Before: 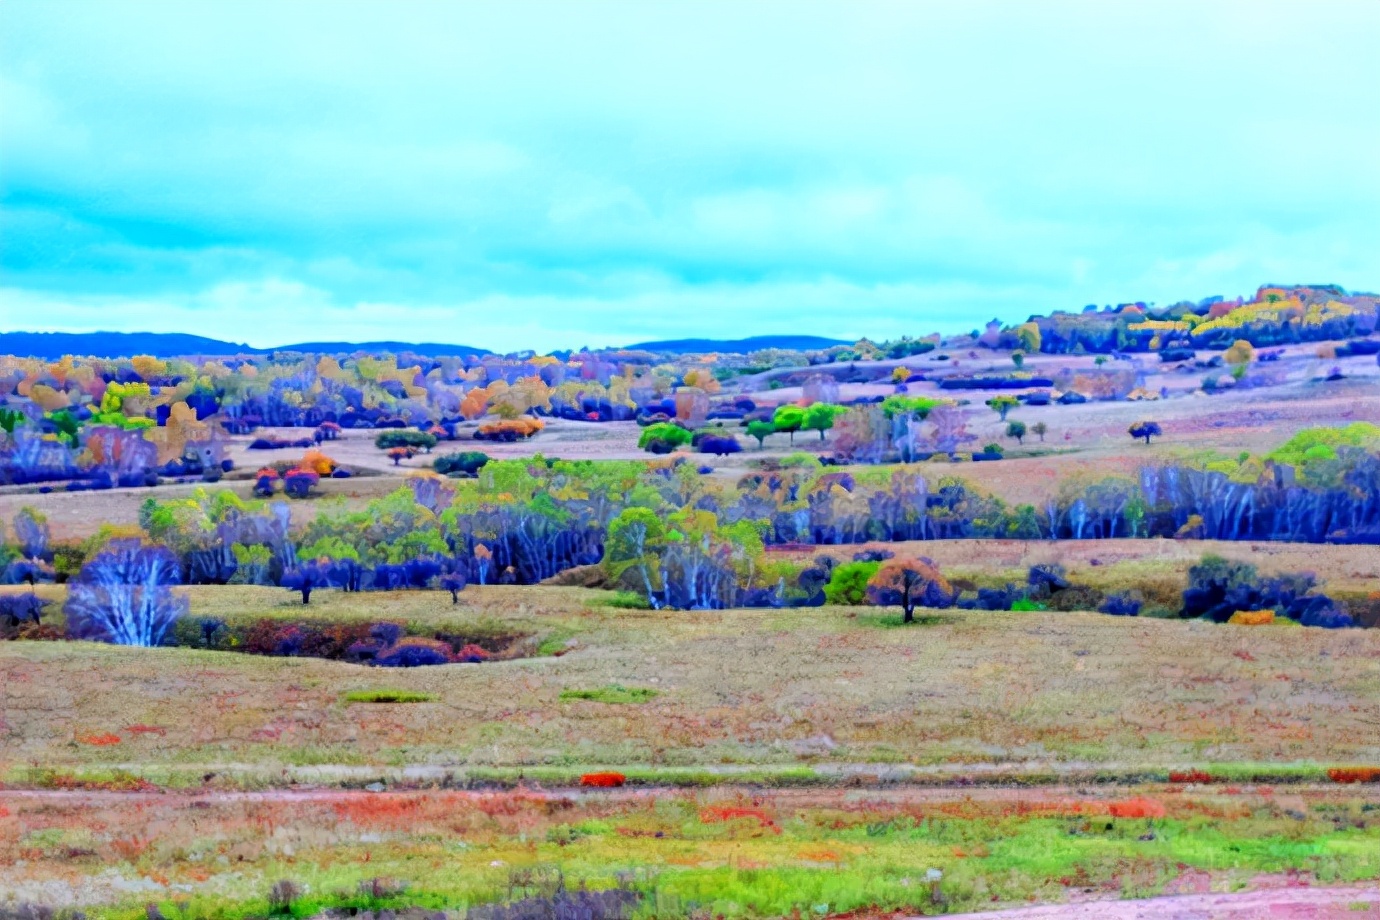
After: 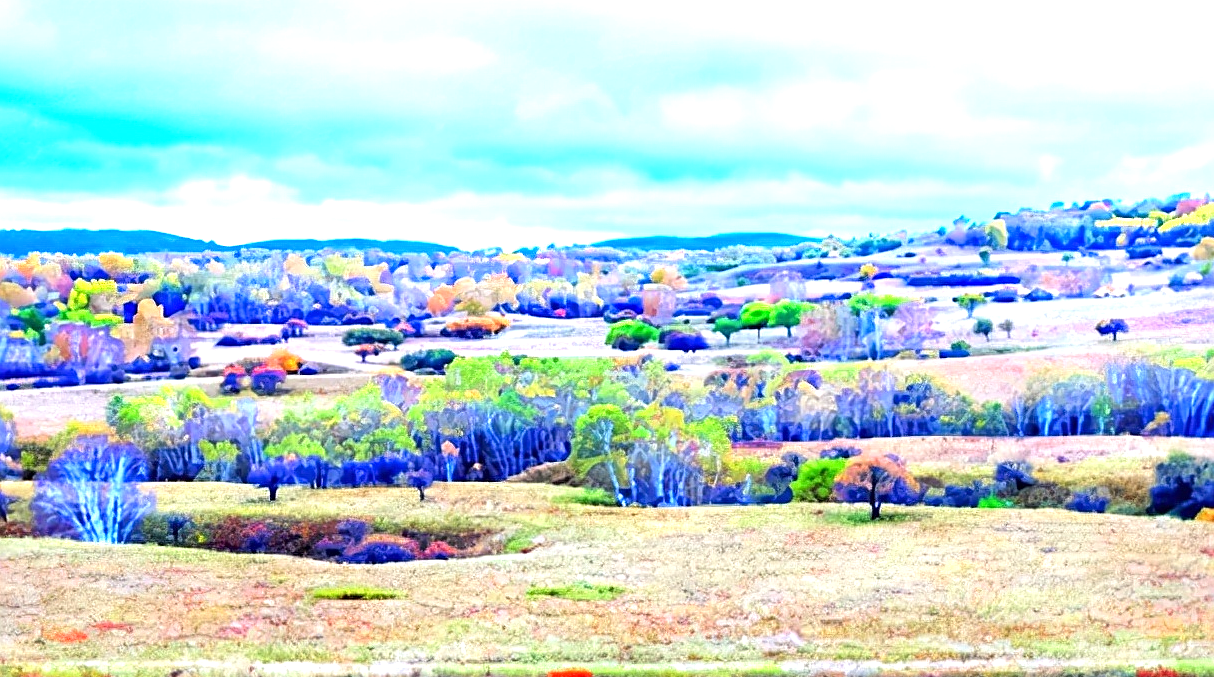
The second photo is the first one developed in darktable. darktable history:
crop and rotate: left 2.425%, top 11.305%, right 9.6%, bottom 15.08%
sharpen: on, module defaults
exposure: black level correction 0, exposure 1.2 EV, compensate highlight preservation false
